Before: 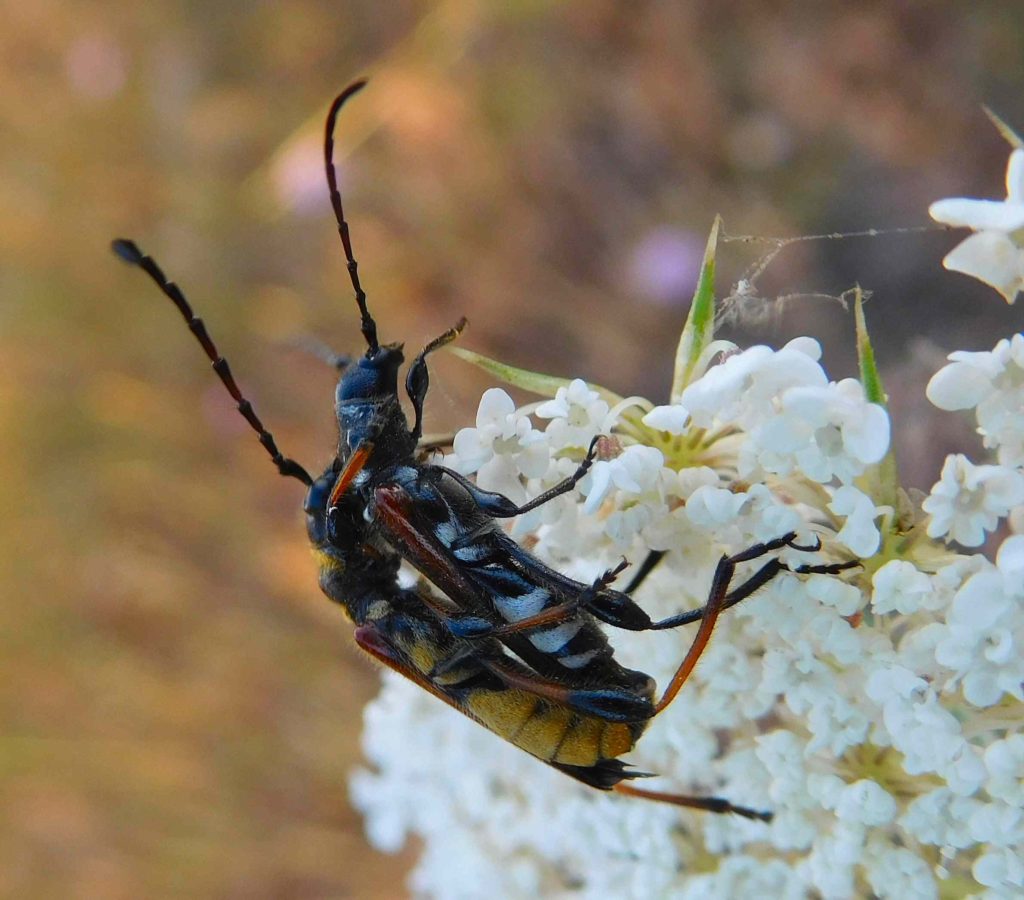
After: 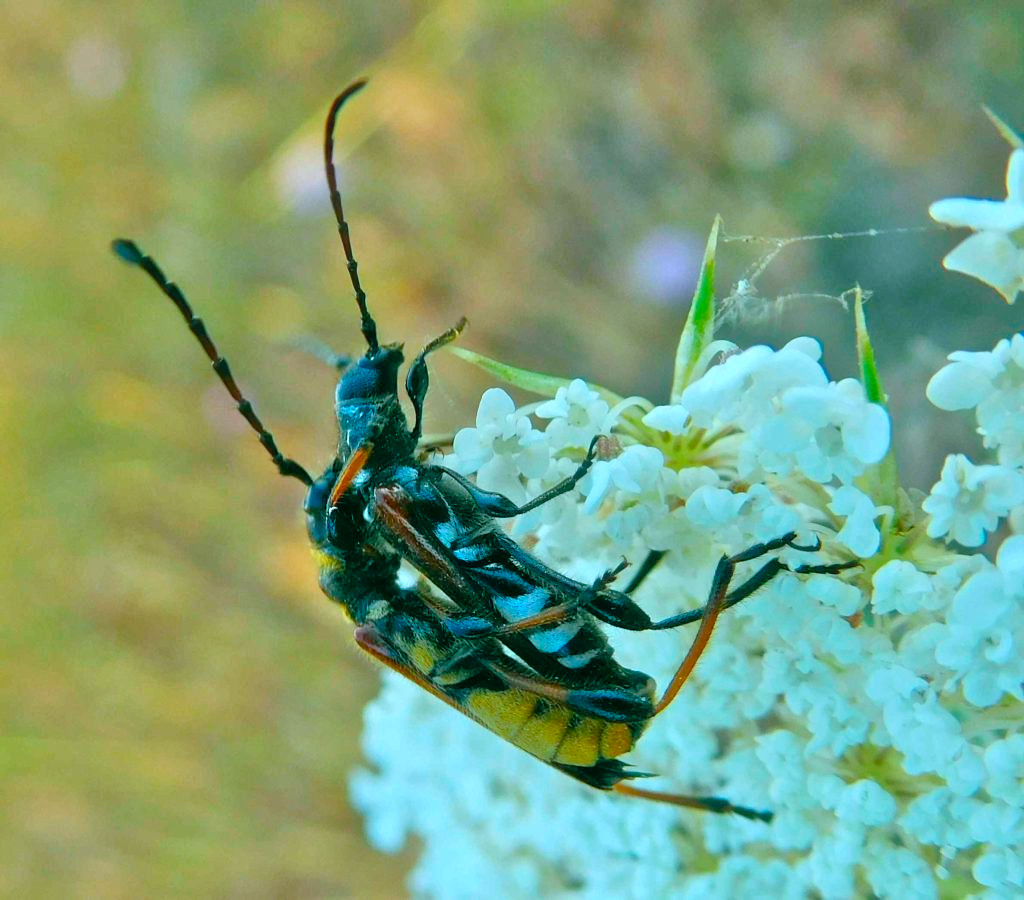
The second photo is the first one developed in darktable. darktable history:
color balance rgb: shadows lift › chroma 11.71%, shadows lift › hue 133.46°, power › chroma 2.15%, power › hue 166.83°, highlights gain › chroma 4%, highlights gain › hue 200.2°, perceptual saturation grading › global saturation 18.05%
tone equalizer: -7 EV 0.15 EV, -6 EV 0.6 EV, -5 EV 1.15 EV, -4 EV 1.33 EV, -3 EV 1.15 EV, -2 EV 0.6 EV, -1 EV 0.15 EV, mask exposure compensation -0.5 EV
